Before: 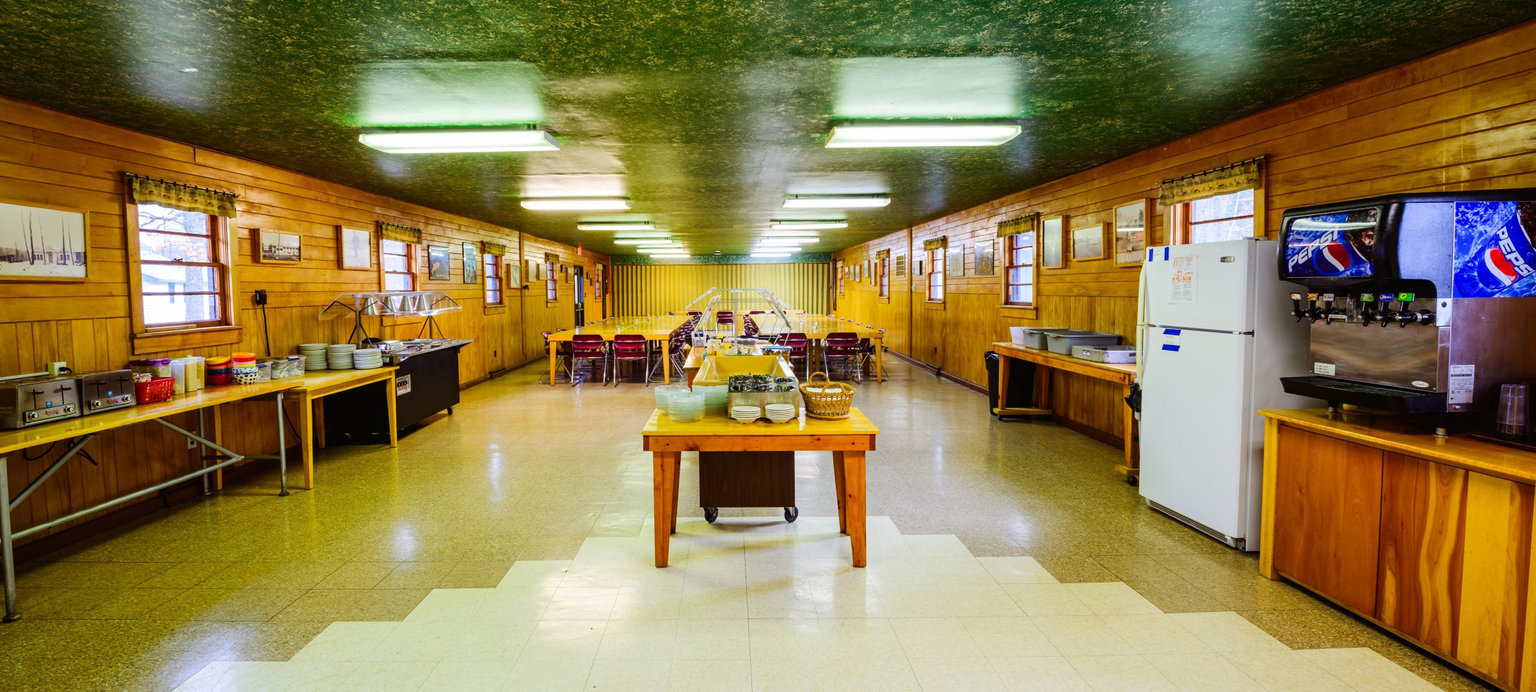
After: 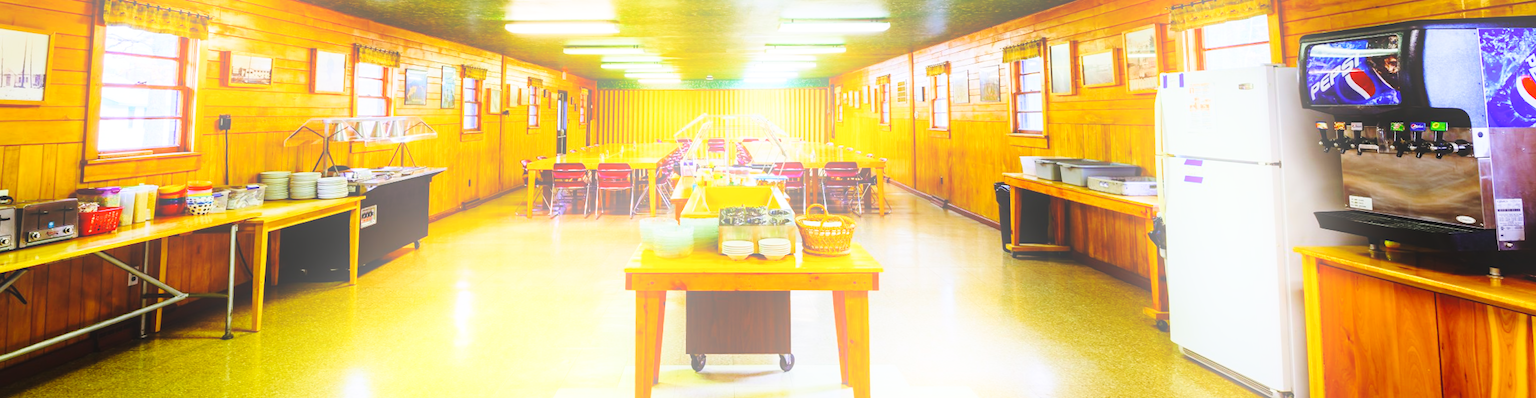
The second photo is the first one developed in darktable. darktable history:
crop and rotate: top 23.043%, bottom 23.437%
bloom: on, module defaults
base curve: curves: ch0 [(0, 0) (0.028, 0.03) (0.121, 0.232) (0.46, 0.748) (0.859, 0.968) (1, 1)], preserve colors none
rotate and perspective: rotation 0.215°, lens shift (vertical) -0.139, crop left 0.069, crop right 0.939, crop top 0.002, crop bottom 0.996
